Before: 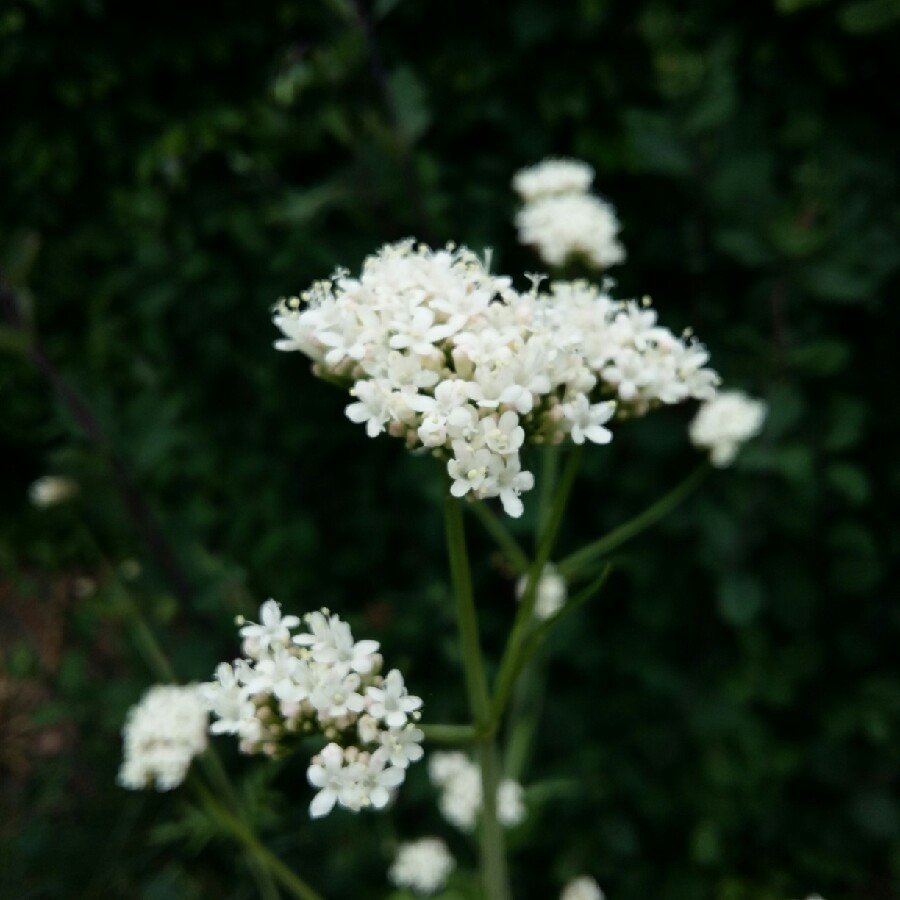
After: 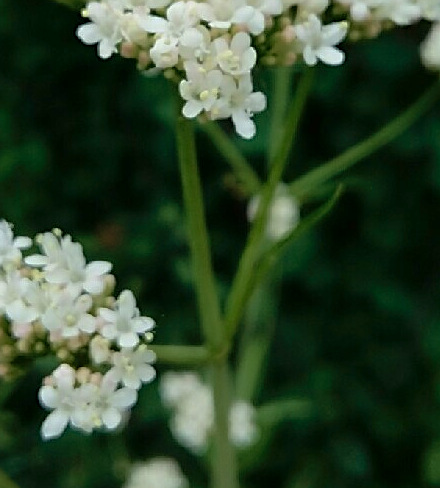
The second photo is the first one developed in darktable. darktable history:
crop: left 29.79%, top 42.212%, right 21.234%, bottom 3.511%
sharpen: on, module defaults
velvia: strength 28.71%
shadows and highlights: on, module defaults
